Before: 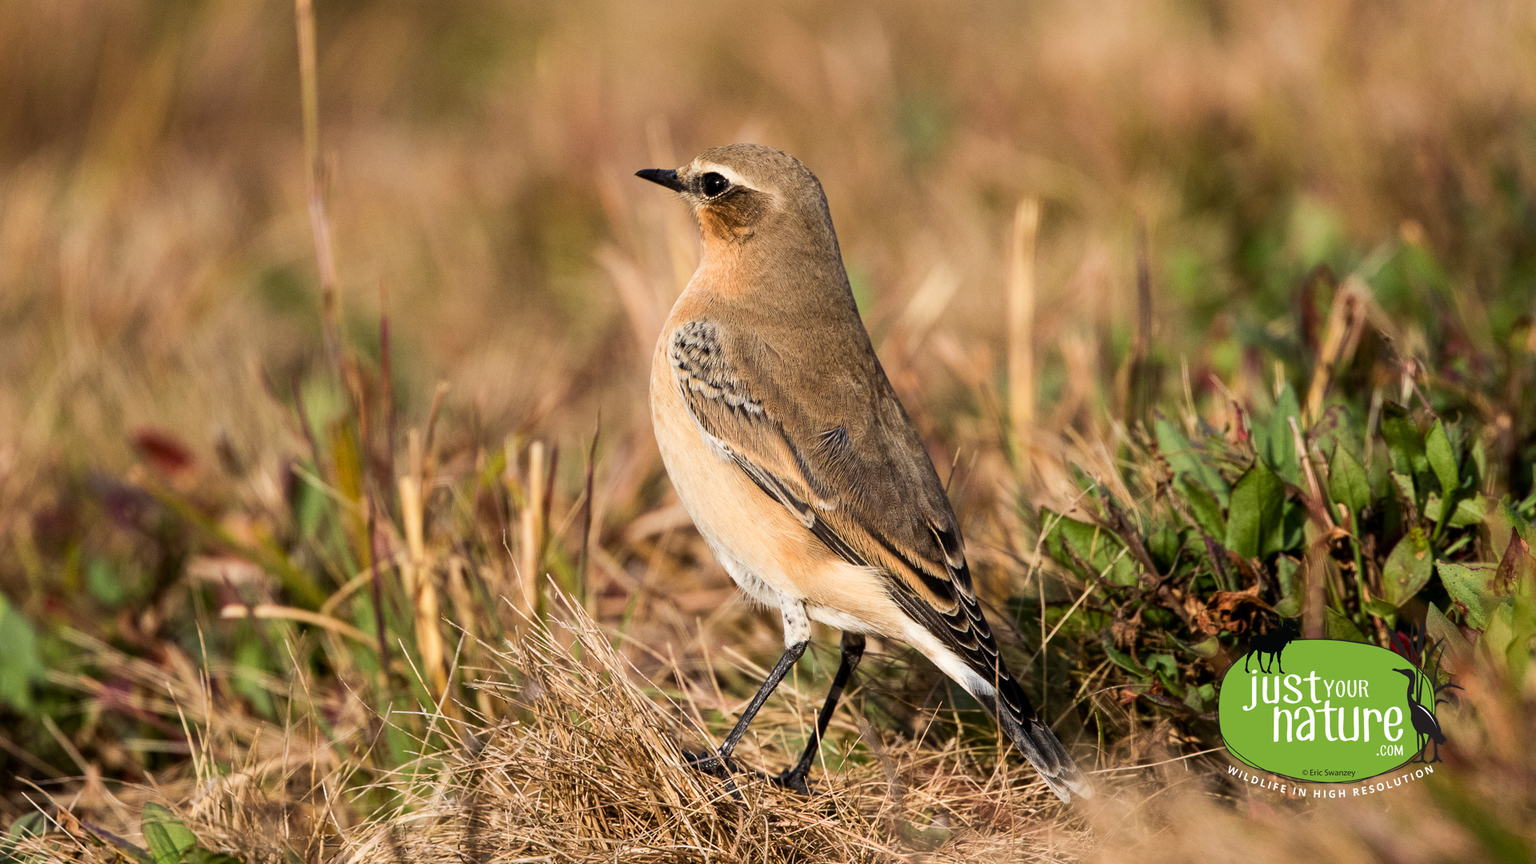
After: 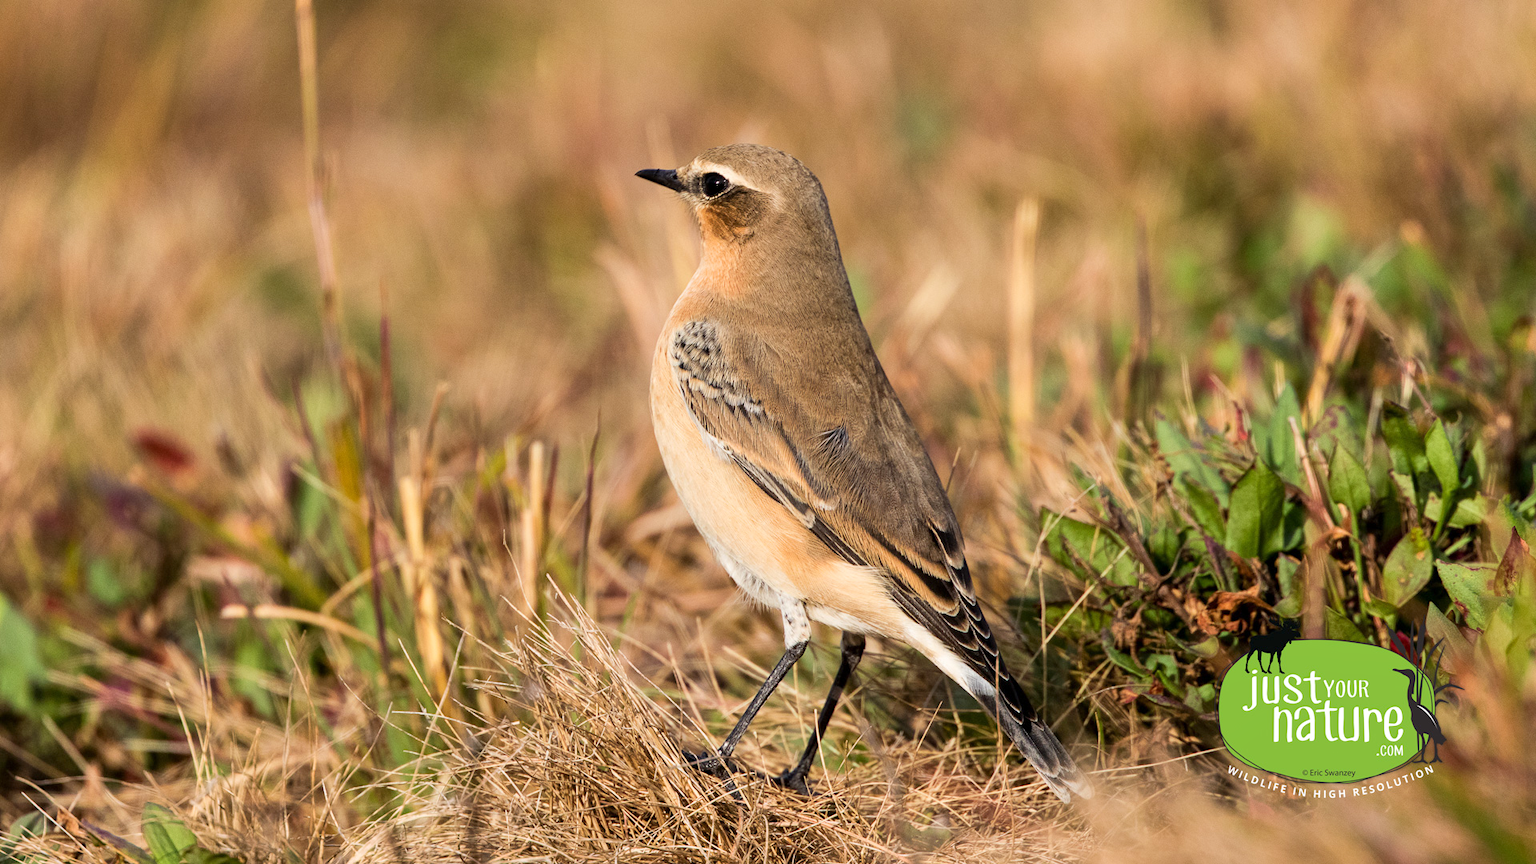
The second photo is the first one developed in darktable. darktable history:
tone equalizer: -7 EV 0.144 EV, -6 EV 0.567 EV, -5 EV 1.16 EV, -4 EV 1.36 EV, -3 EV 1.13 EV, -2 EV 0.6 EV, -1 EV 0.156 EV, smoothing diameter 24.9%, edges refinement/feathering 8.45, preserve details guided filter
